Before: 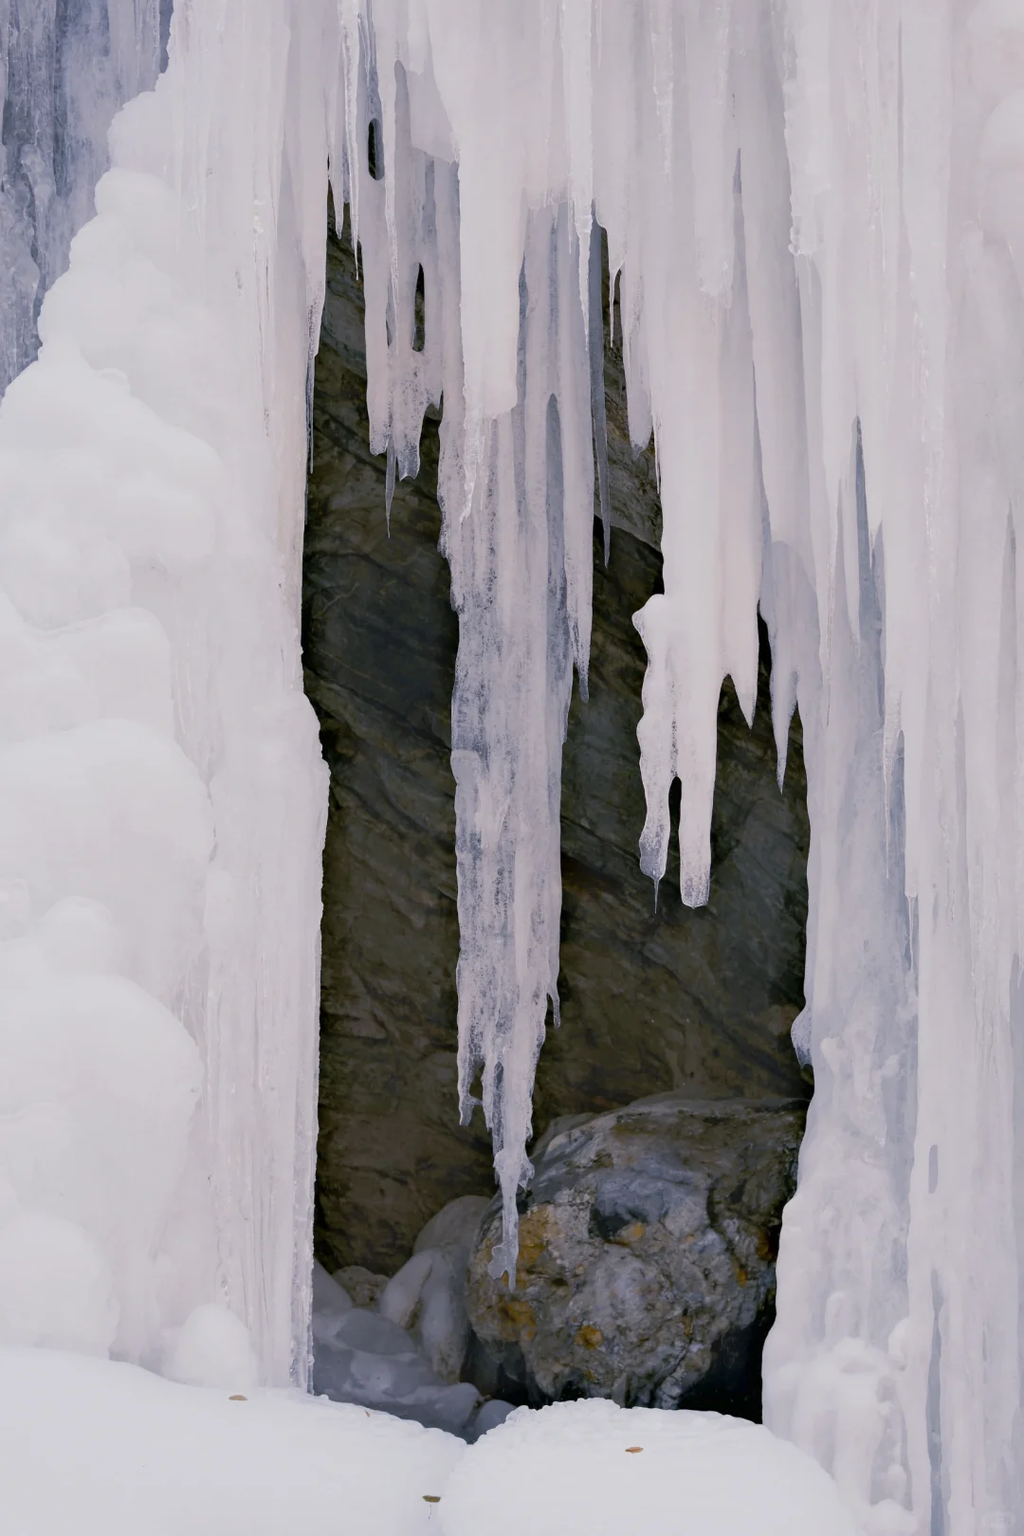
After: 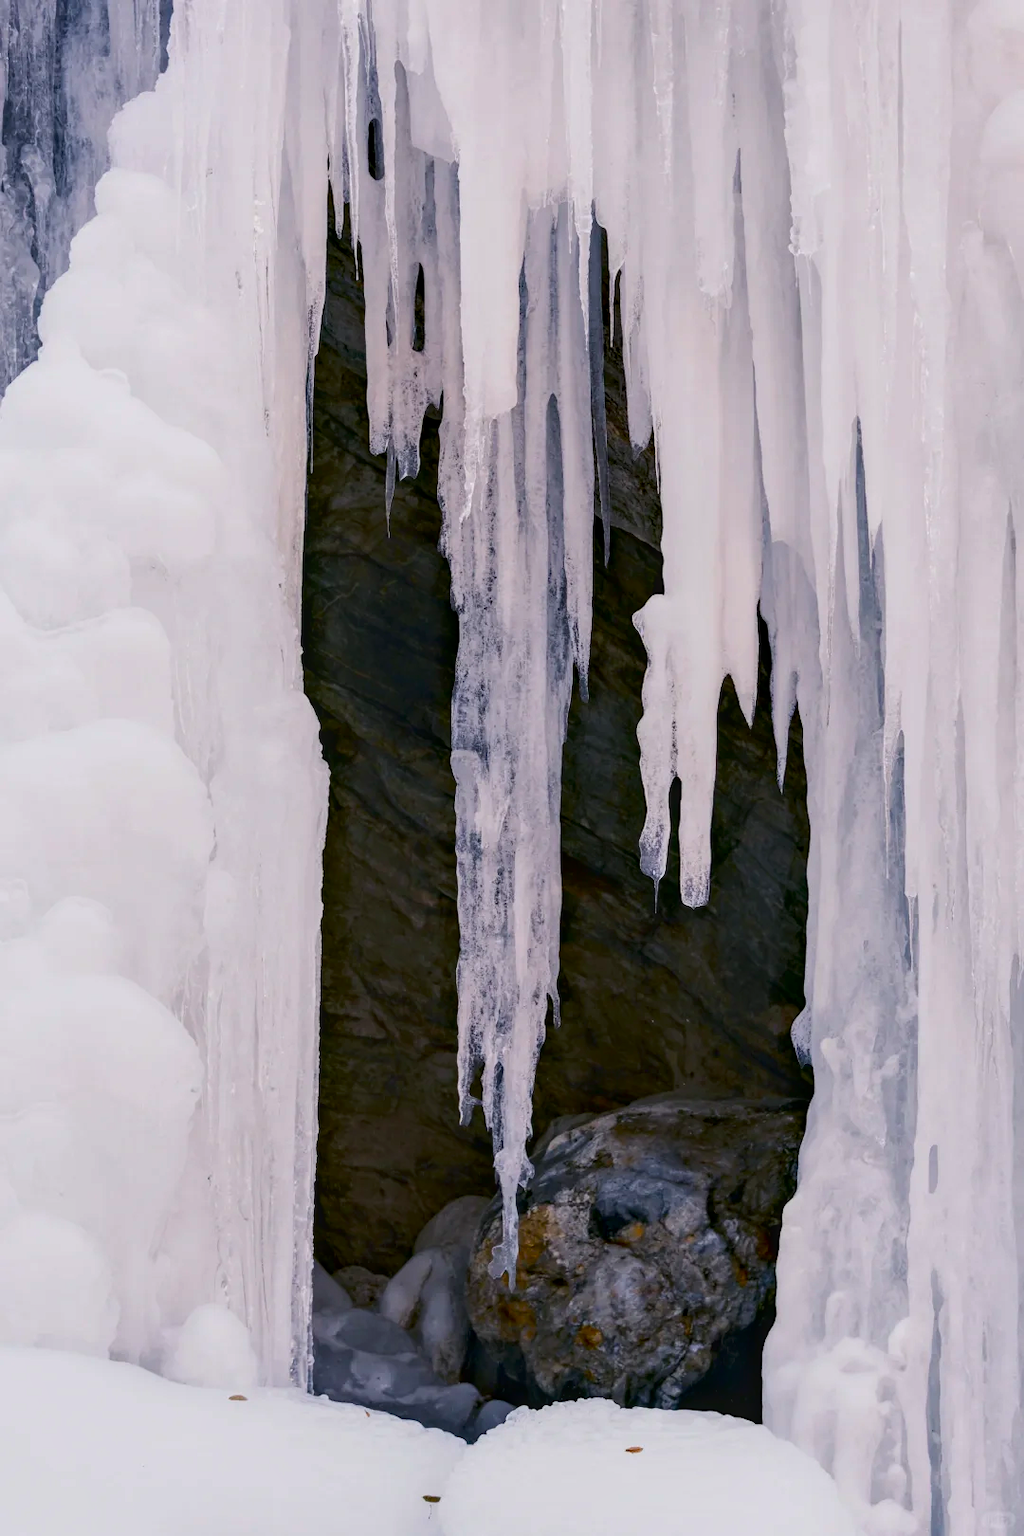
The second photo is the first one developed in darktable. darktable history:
local contrast: detail 130%
contrast brightness saturation: contrast 0.21, brightness -0.11, saturation 0.21
